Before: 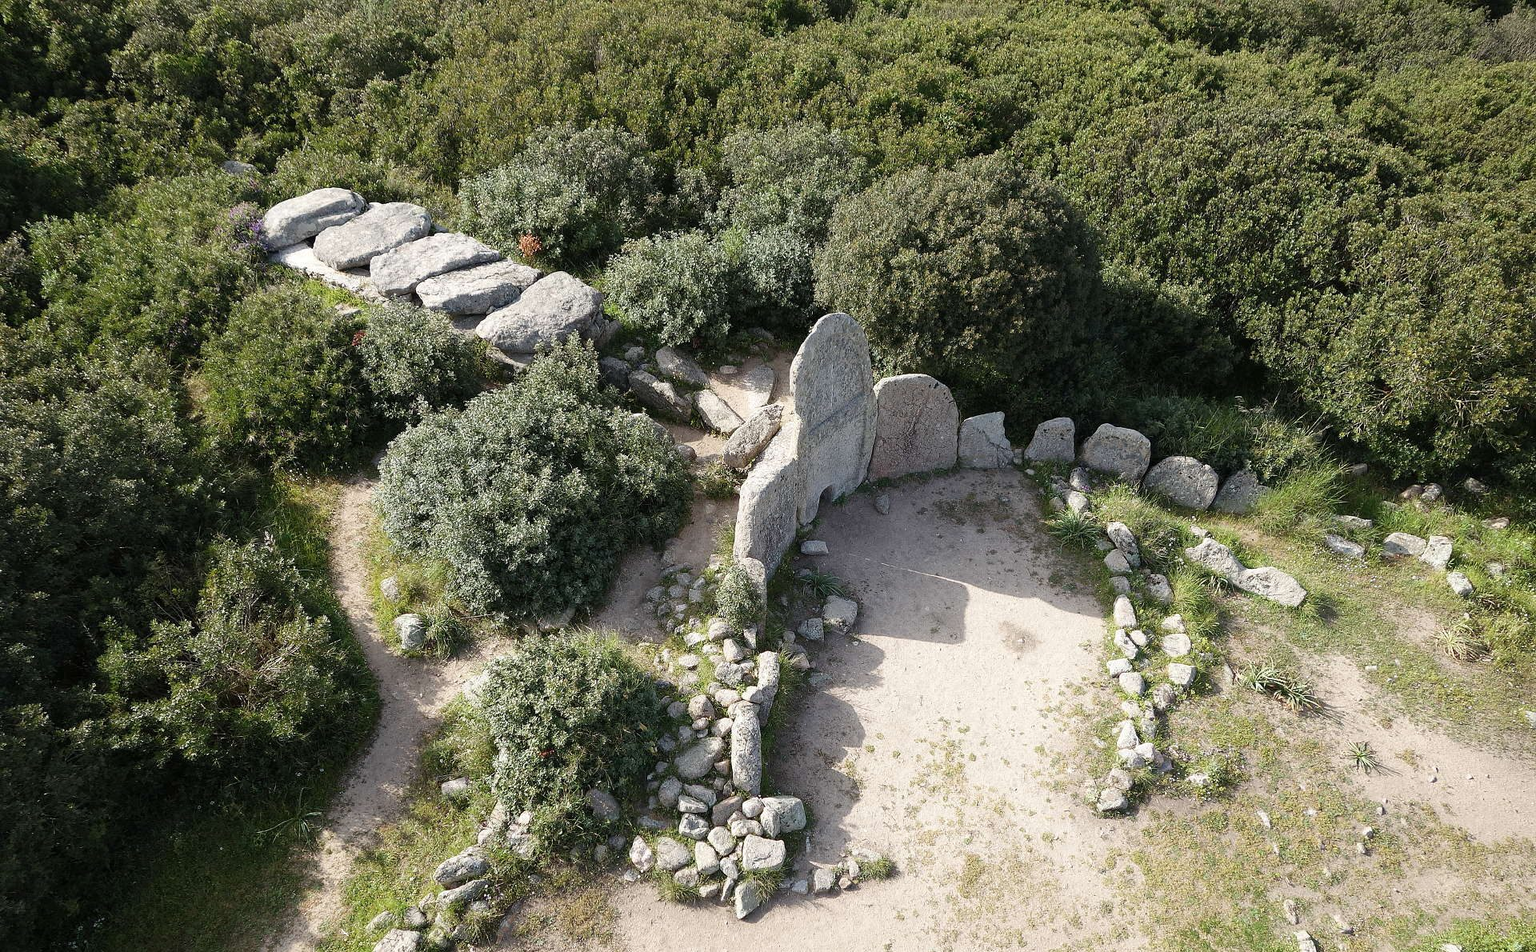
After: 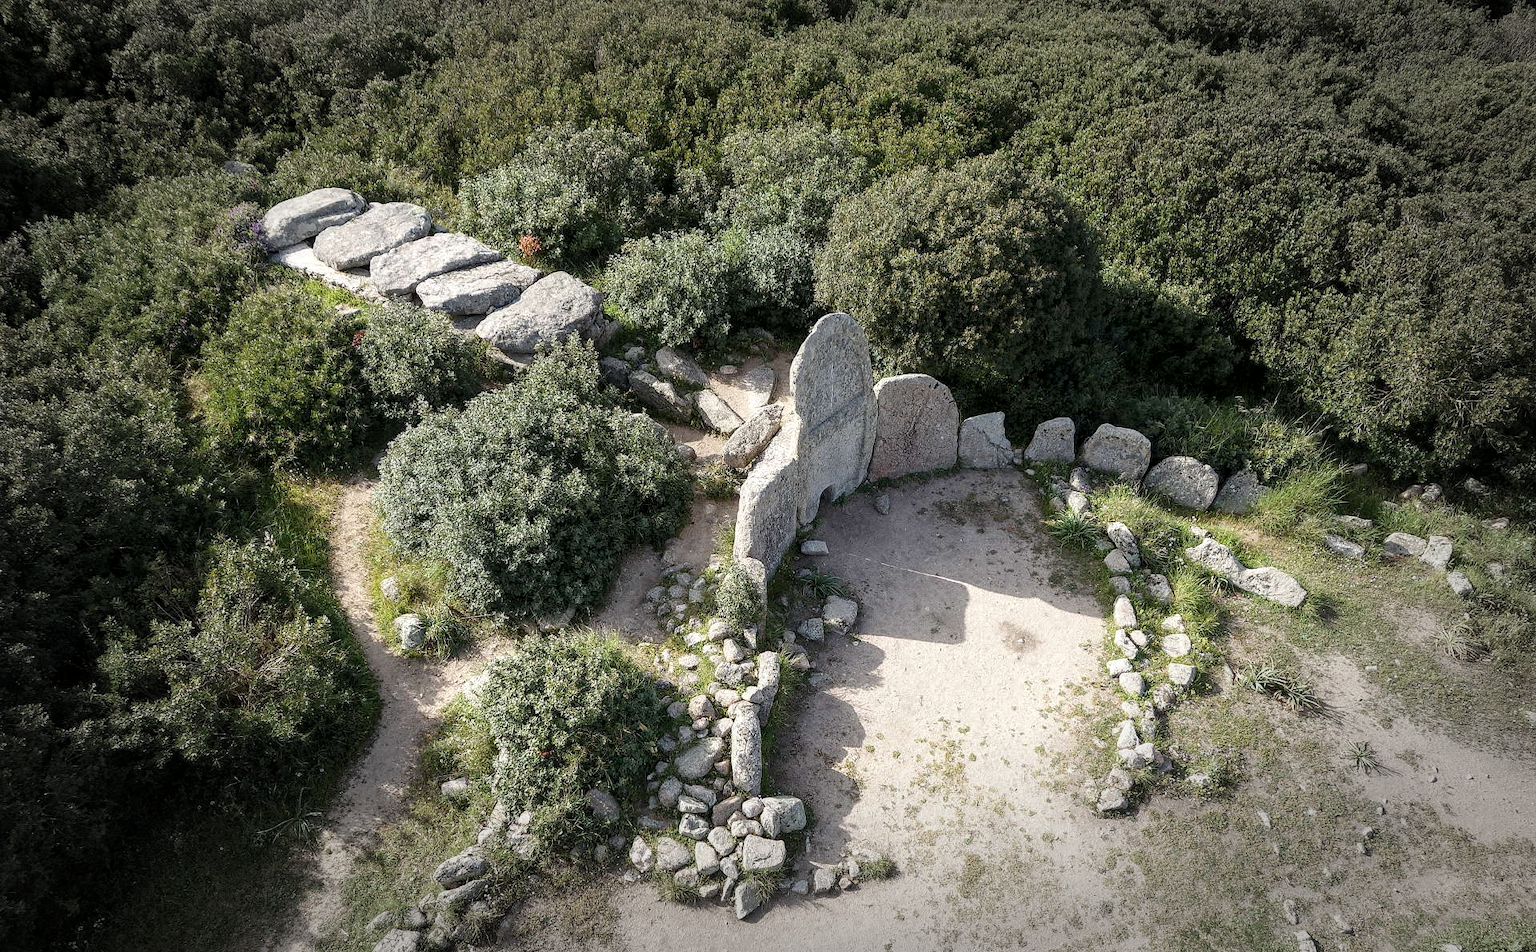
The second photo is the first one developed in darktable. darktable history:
vignetting: fall-off start 66.79%, fall-off radius 39.72%, center (-0.031, -0.04), automatic ratio true, width/height ratio 0.679, unbound false
local contrast: detail 130%
